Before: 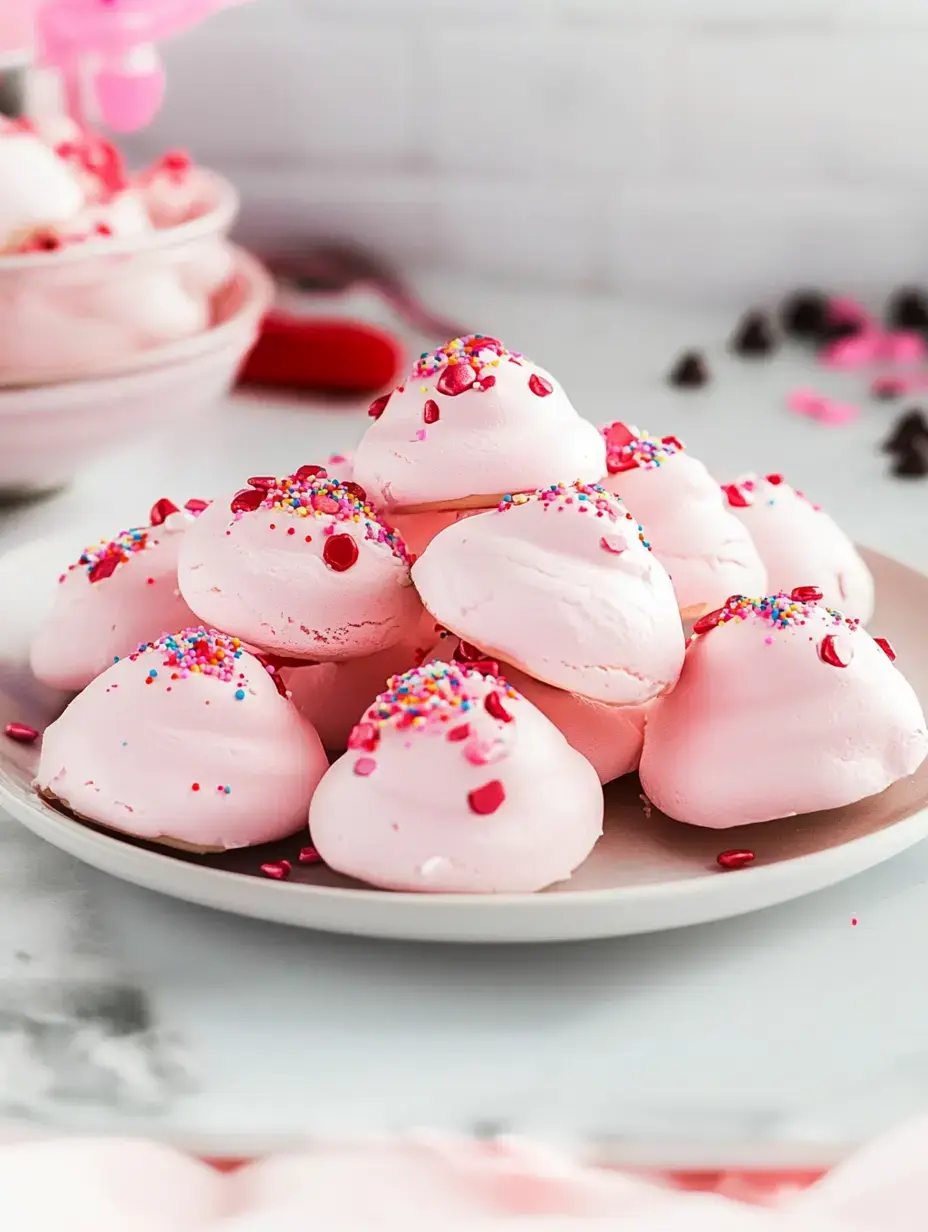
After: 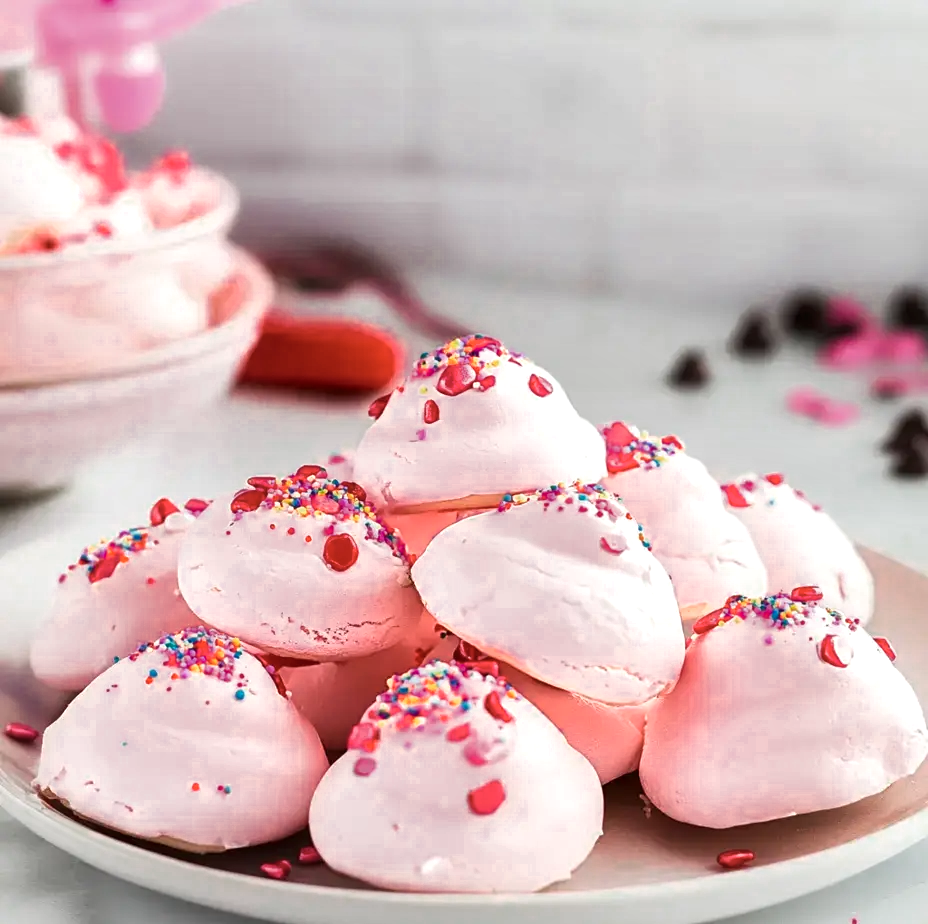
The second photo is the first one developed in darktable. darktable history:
color zones: curves: ch0 [(0, 0.465) (0.092, 0.596) (0.289, 0.464) (0.429, 0.453) (0.571, 0.464) (0.714, 0.455) (0.857, 0.462) (1, 0.465)], mix 42.62%
crop: bottom 24.99%
local contrast: mode bilateral grid, contrast 20, coarseness 50, detail 148%, midtone range 0.2
